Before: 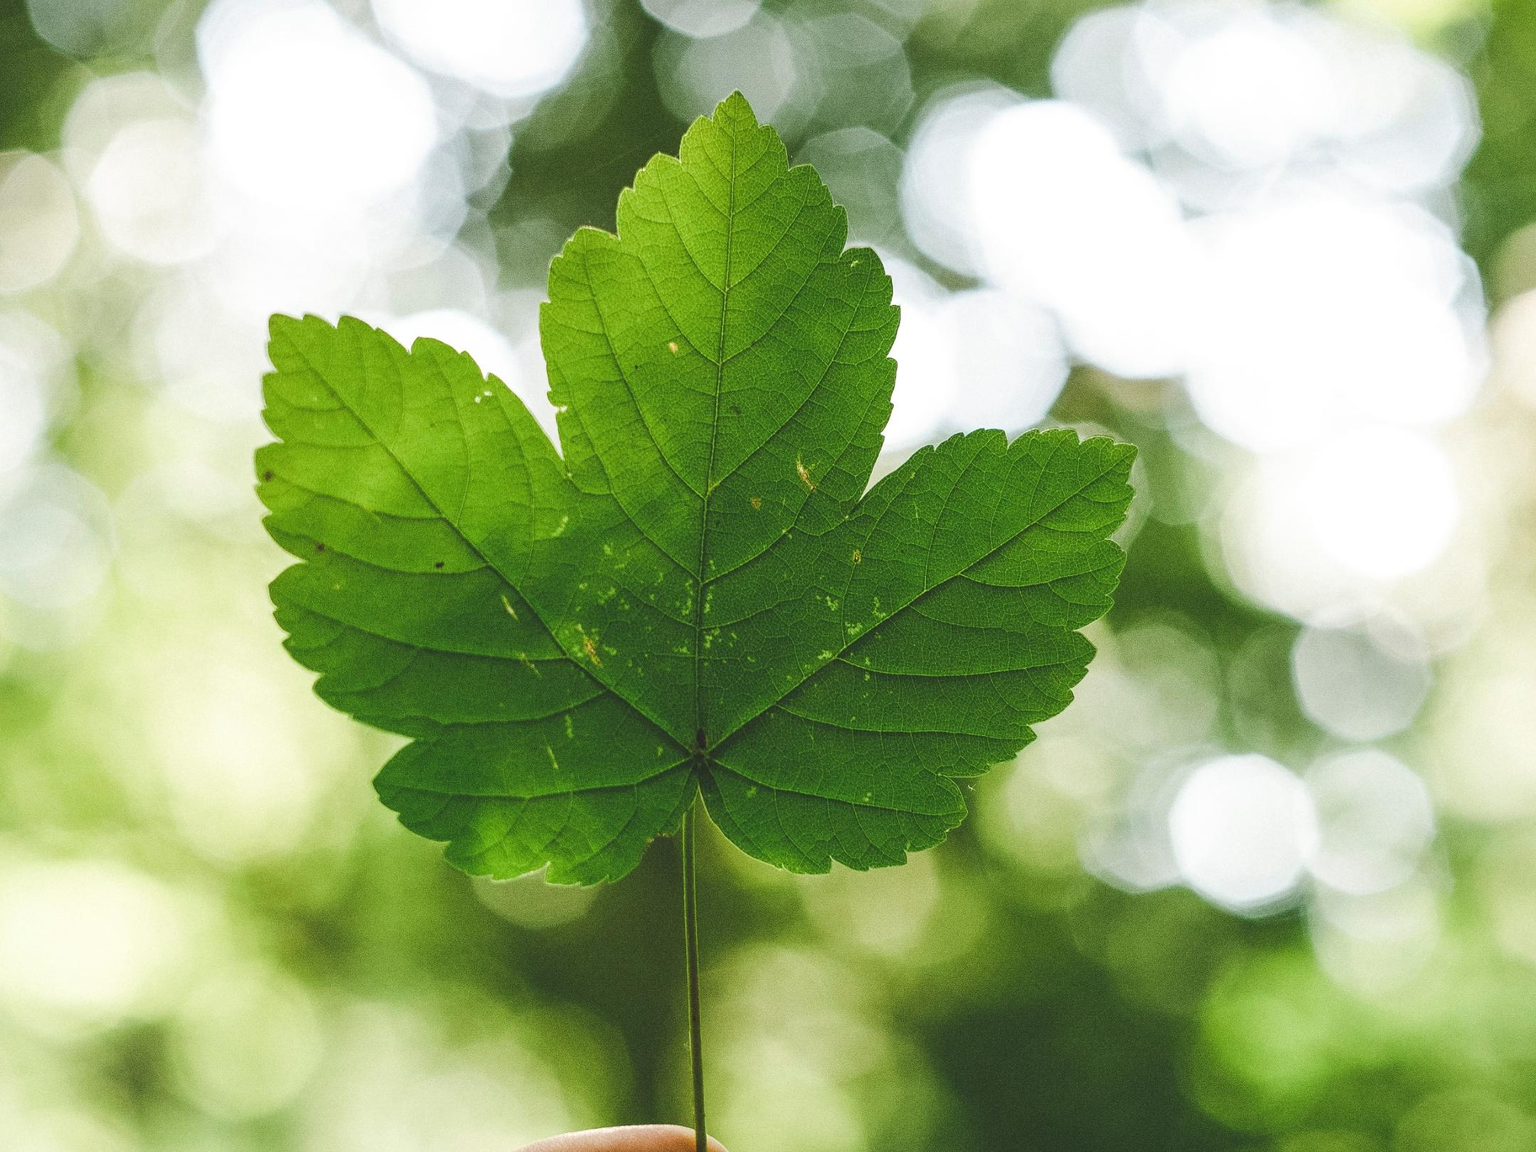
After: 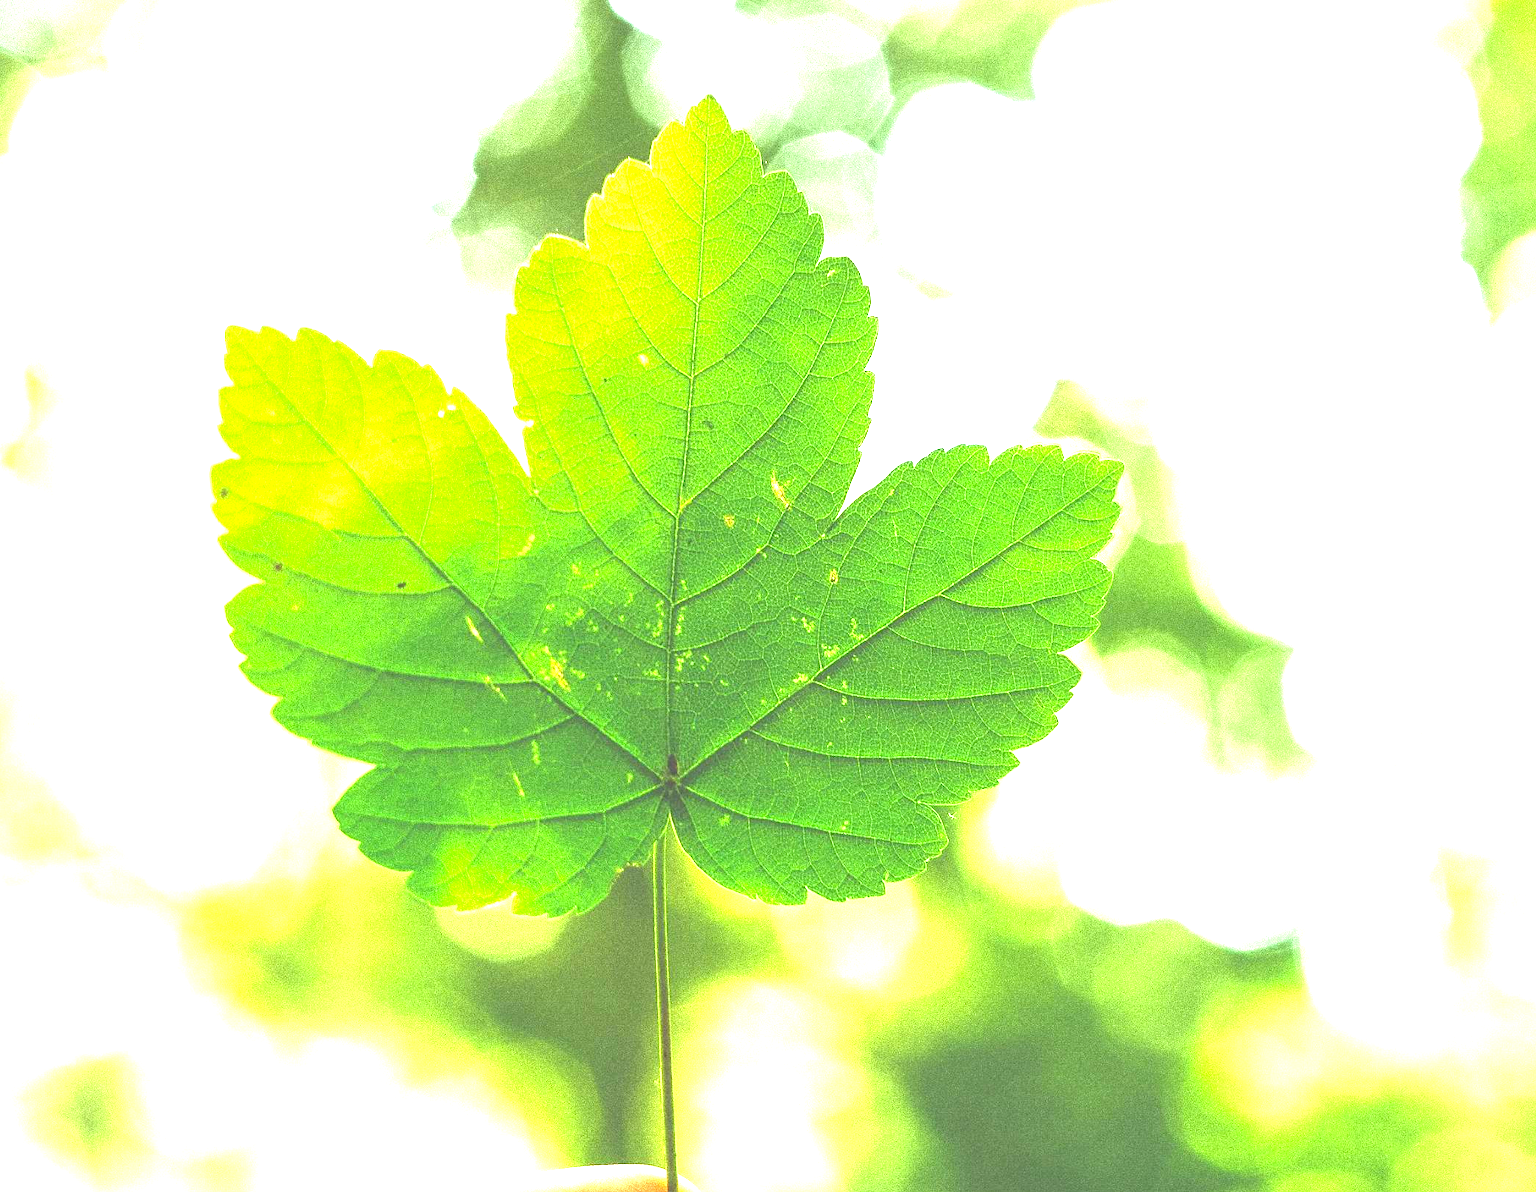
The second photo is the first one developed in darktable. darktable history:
contrast brightness saturation: contrast -0.107
crop and rotate: left 3.413%
exposure: black level correction 0.001, exposure 2.571 EV, compensate highlight preservation false
